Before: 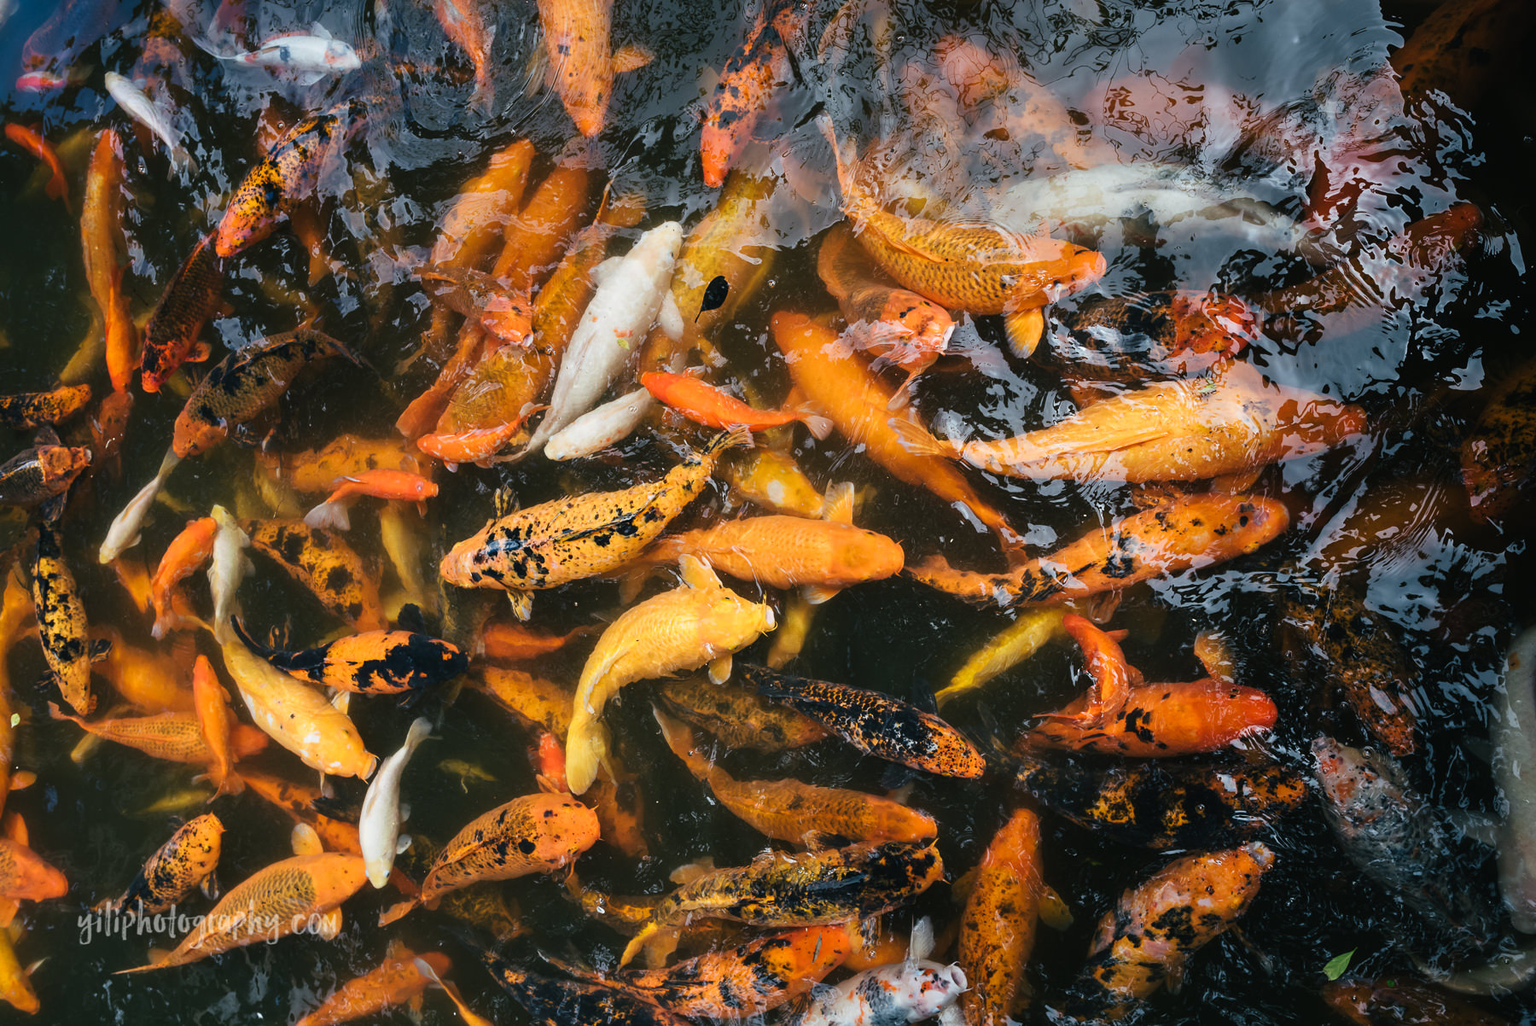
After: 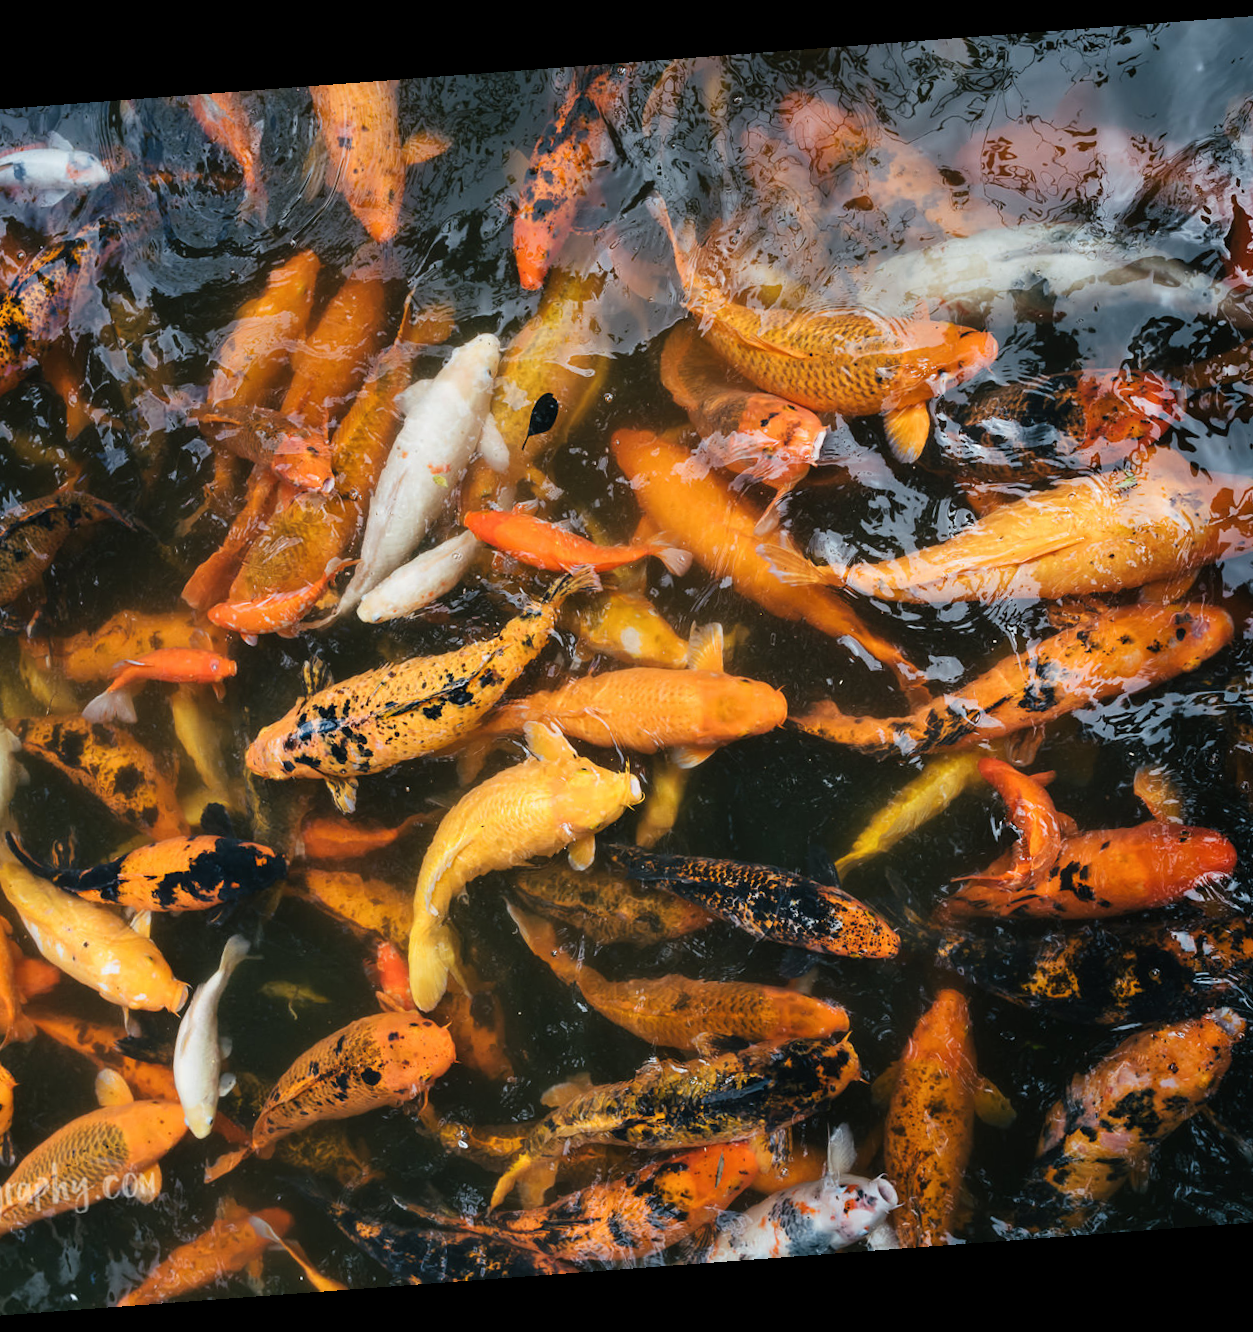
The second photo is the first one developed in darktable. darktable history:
color balance: input saturation 99%
rotate and perspective: rotation -4.25°, automatic cropping off
crop: left 16.899%, right 16.556%
